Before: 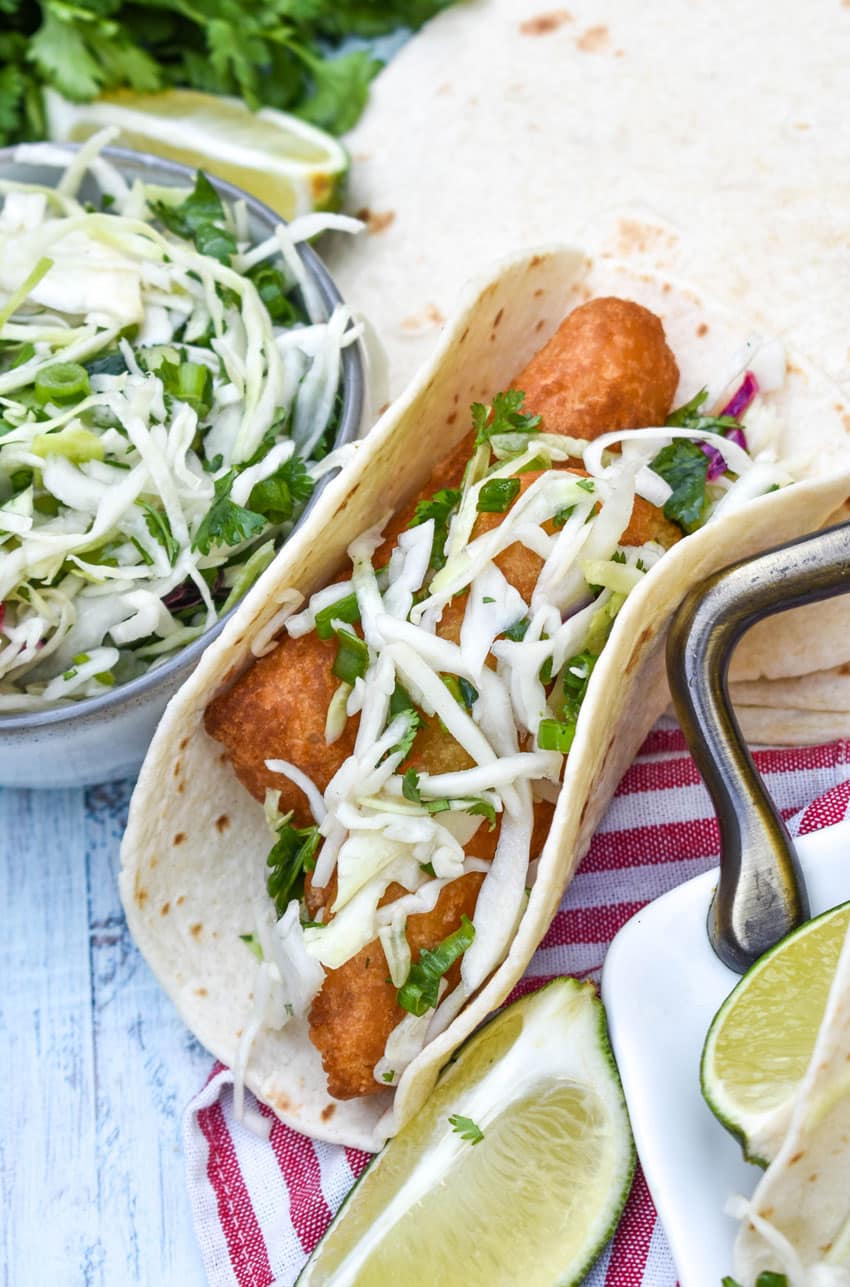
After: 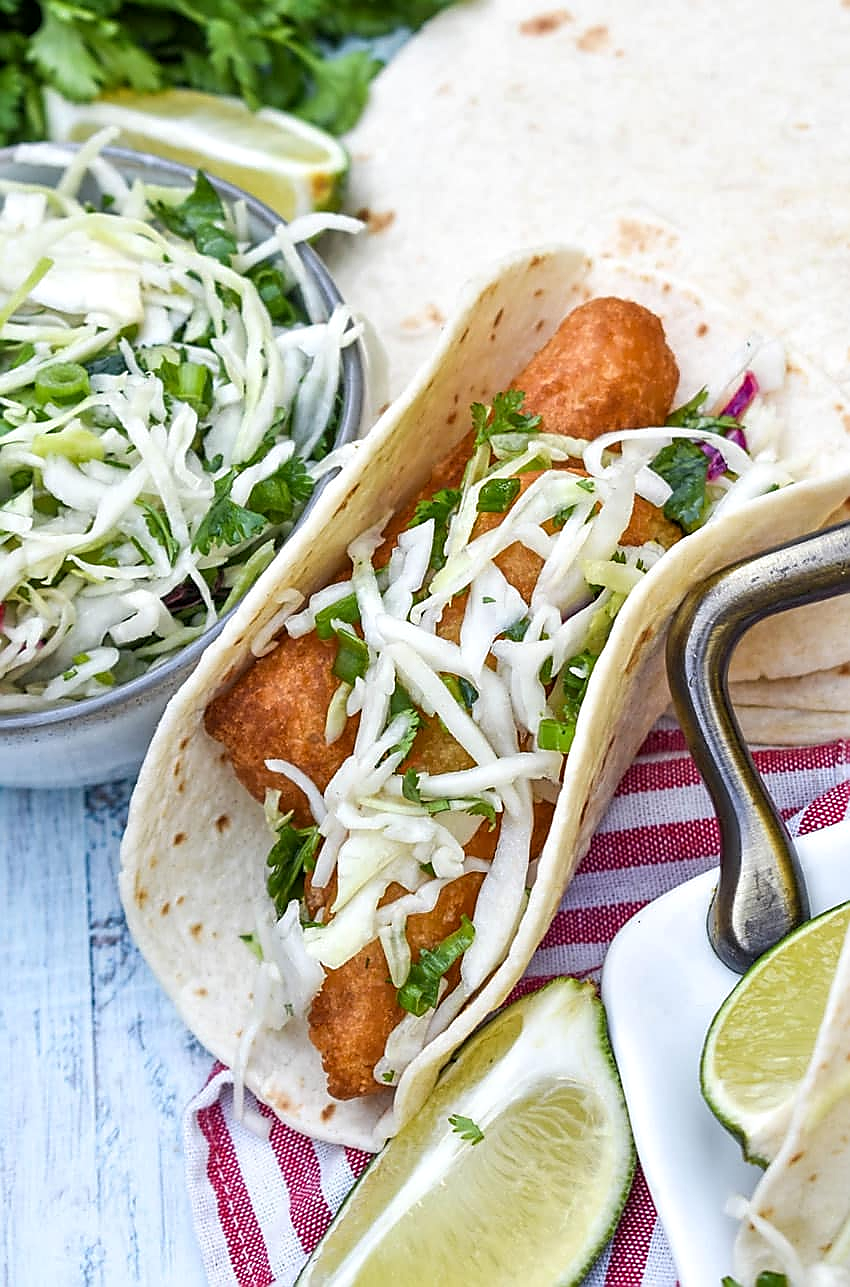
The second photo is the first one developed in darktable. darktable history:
local contrast: highlights 102%, shadows 100%, detail 119%, midtone range 0.2
sharpen: radius 1.351, amount 1.252, threshold 0.751
